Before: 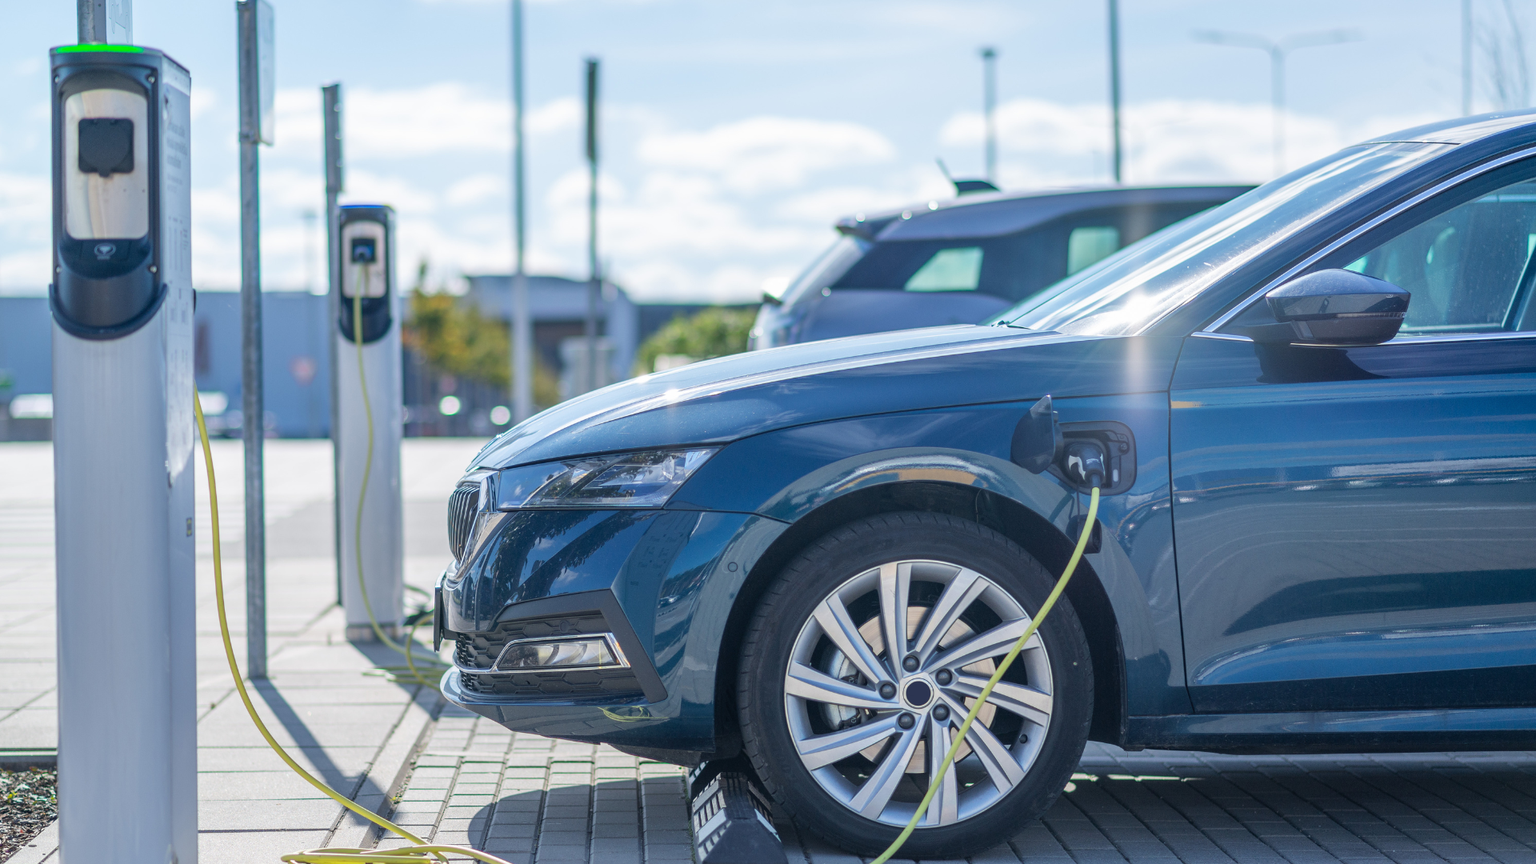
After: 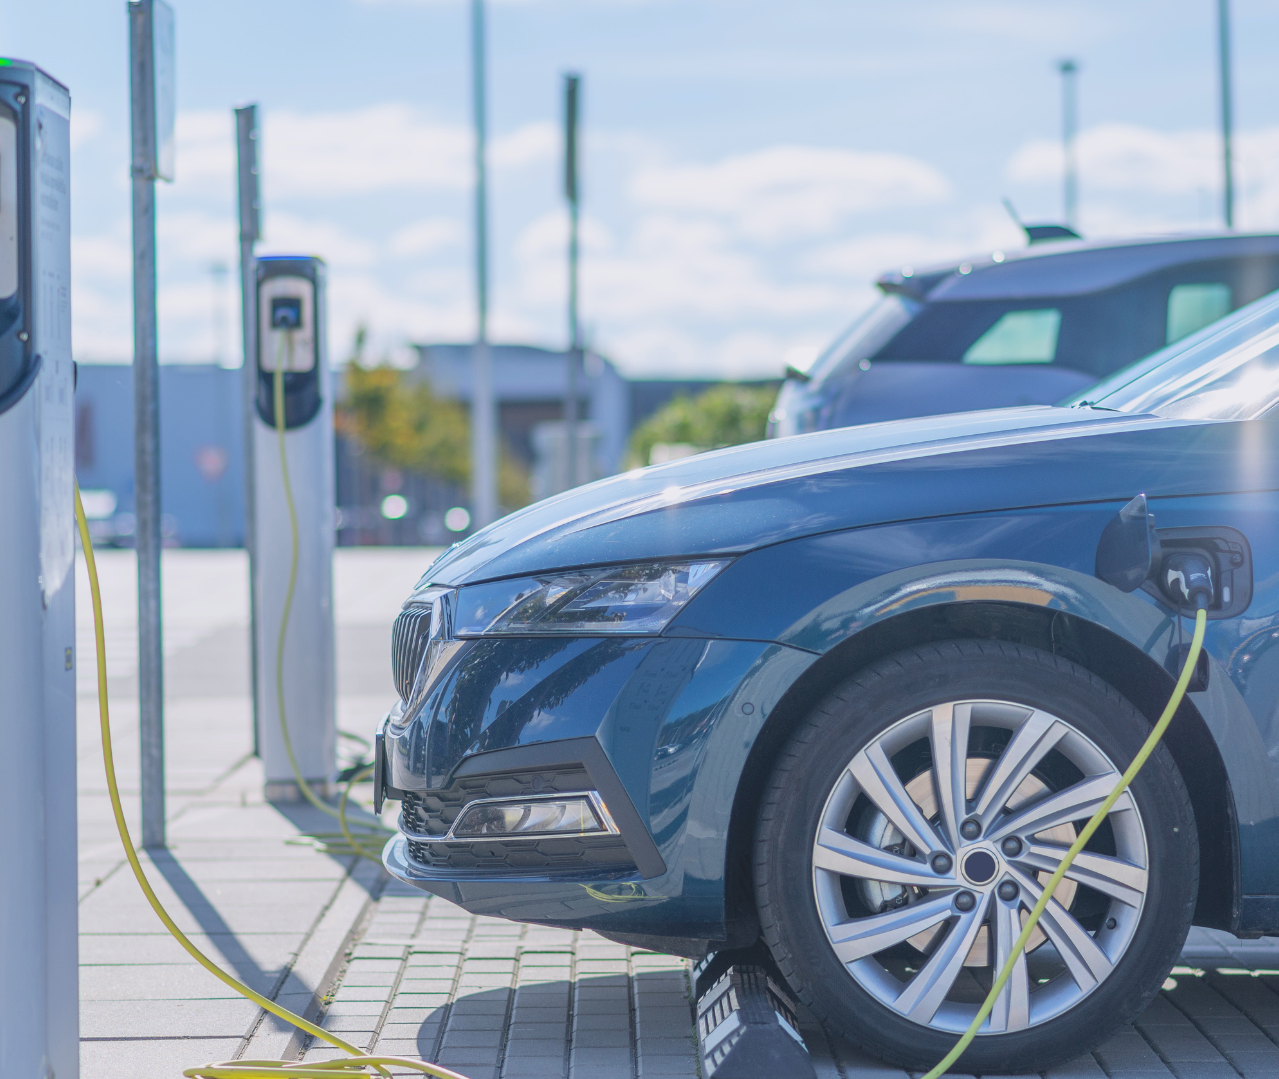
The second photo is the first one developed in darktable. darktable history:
color balance rgb: perceptual saturation grading › global saturation 10%, global vibrance 10%
crop and rotate: left 8.786%, right 24.548%
white balance: red 1.004, blue 1.024
contrast brightness saturation: contrast -0.15, brightness 0.05, saturation -0.12
